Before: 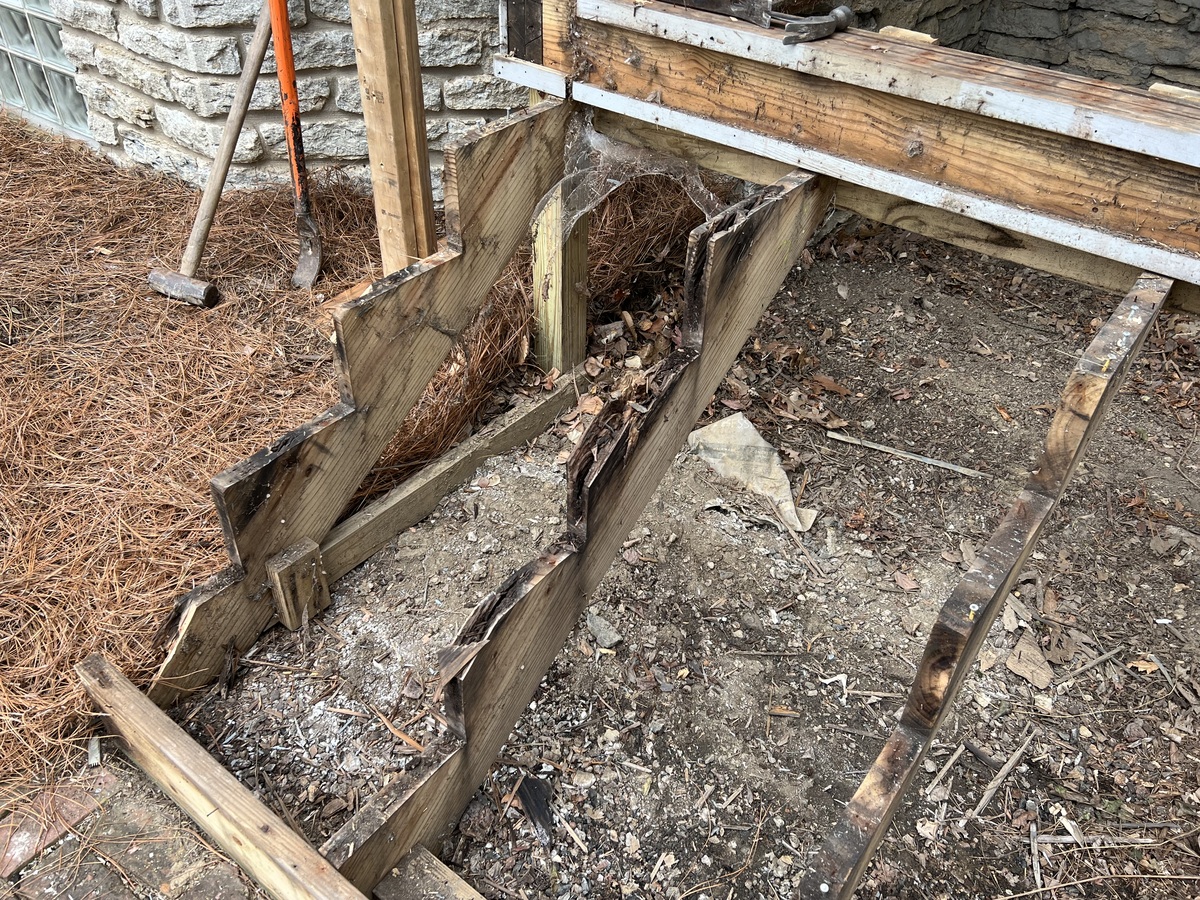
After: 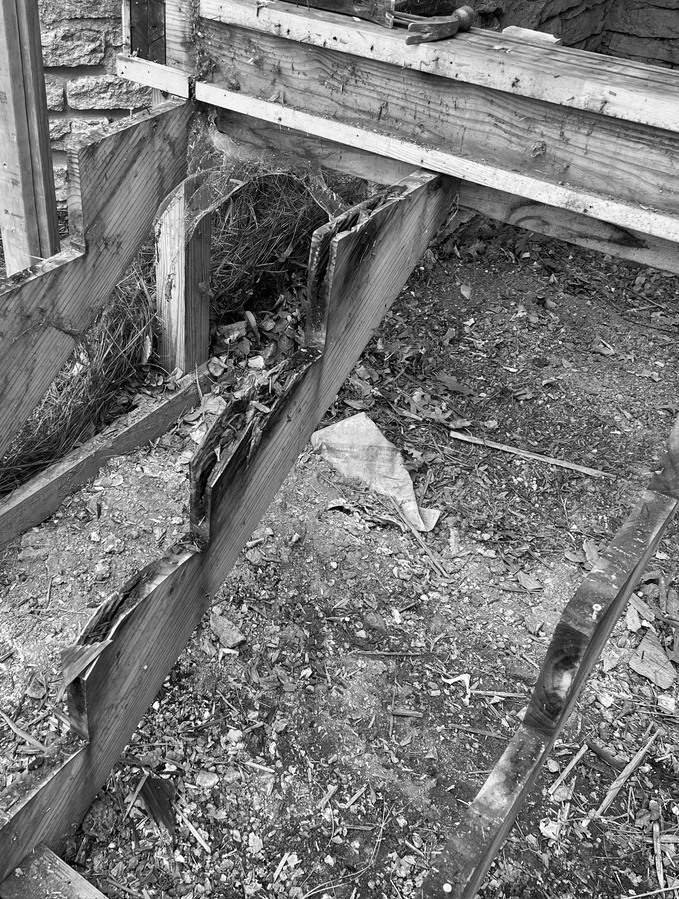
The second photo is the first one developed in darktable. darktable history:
crop: left 31.458%, top 0%, right 11.876%
monochrome: on, module defaults
